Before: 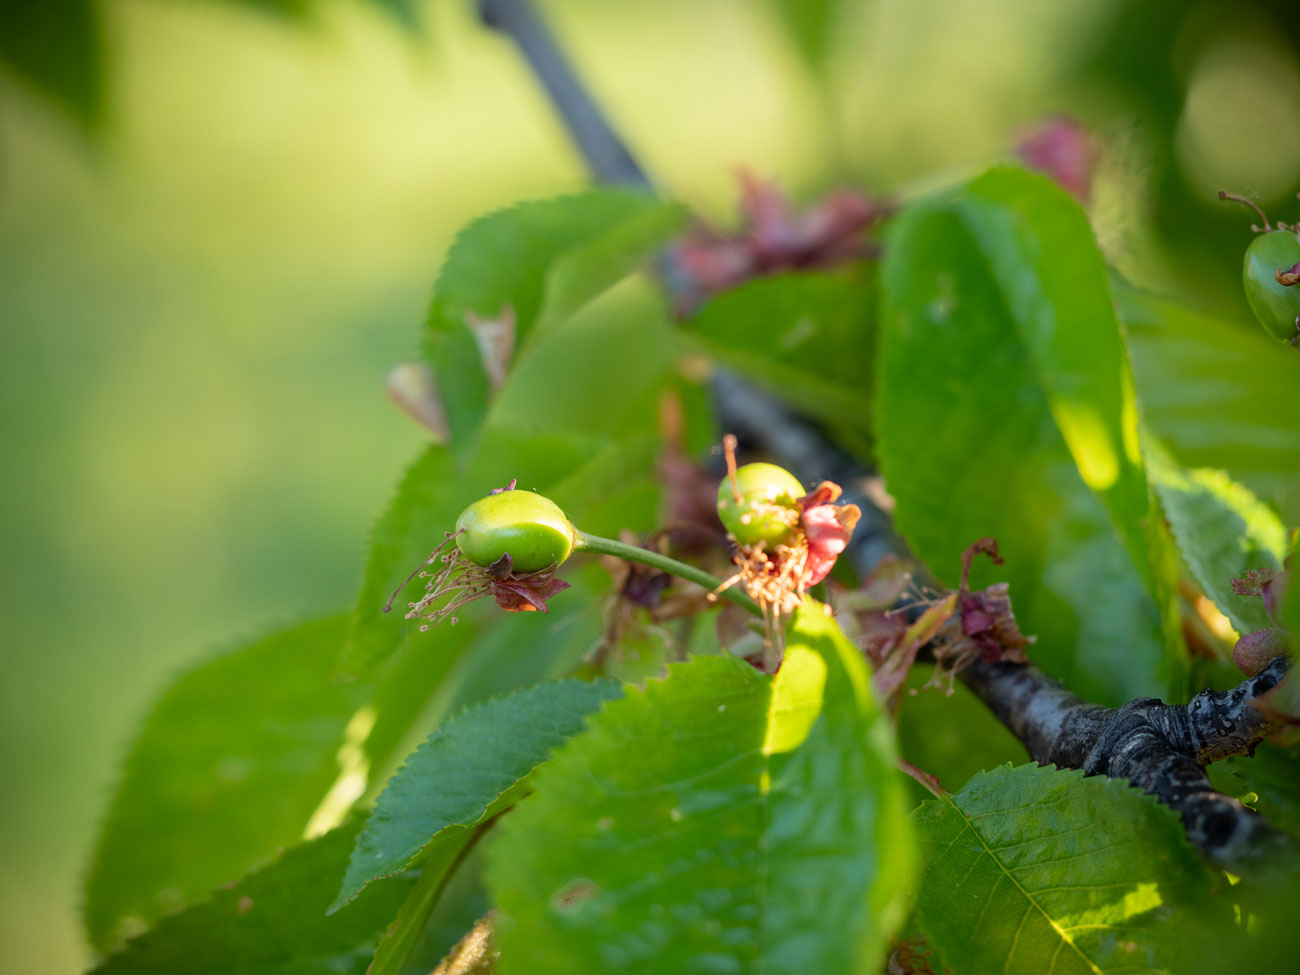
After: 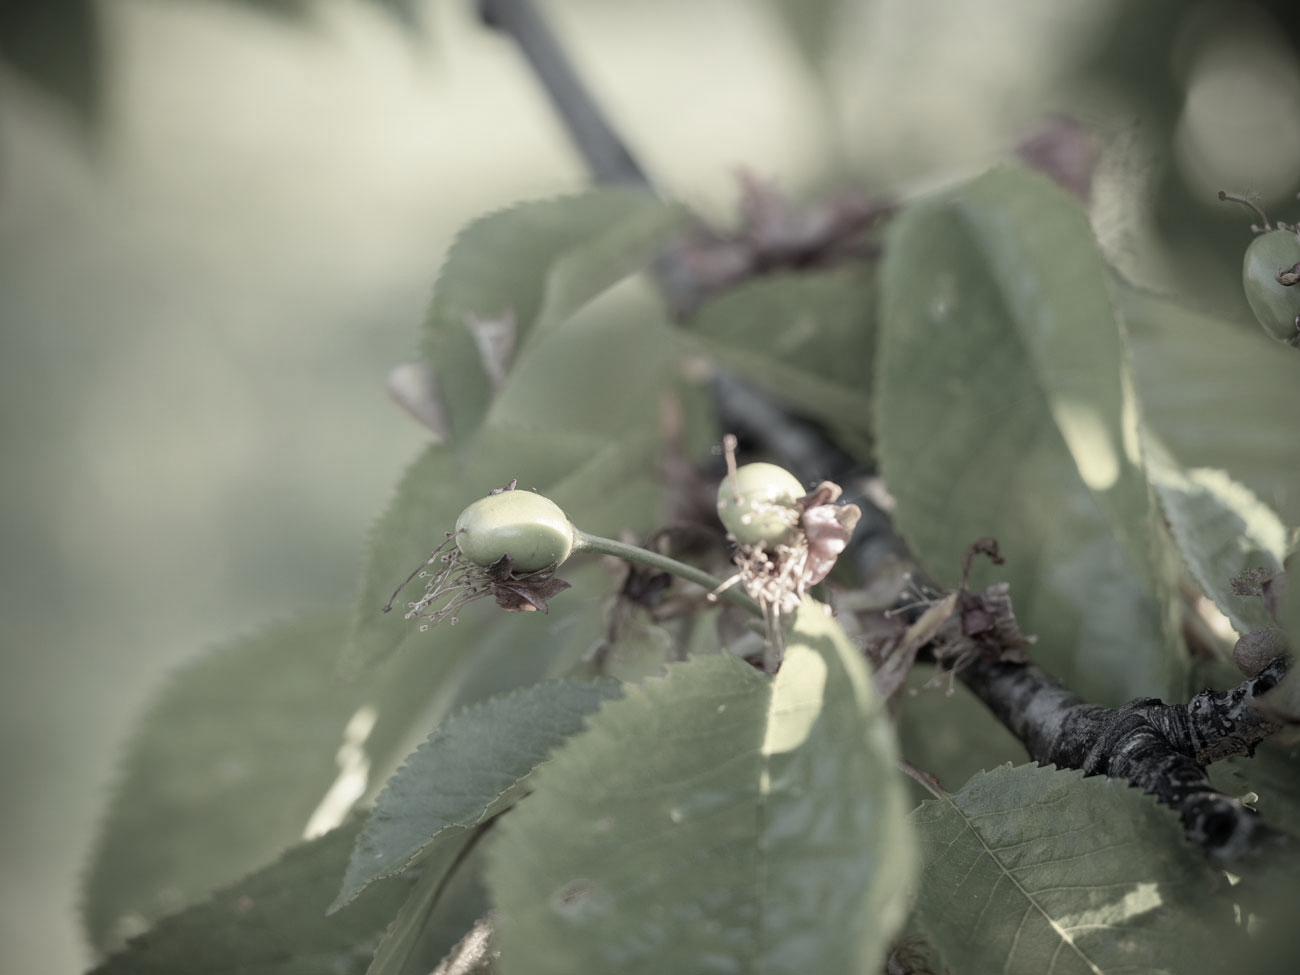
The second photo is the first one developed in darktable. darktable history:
color balance rgb: on, module defaults
color correction: saturation 0.2
